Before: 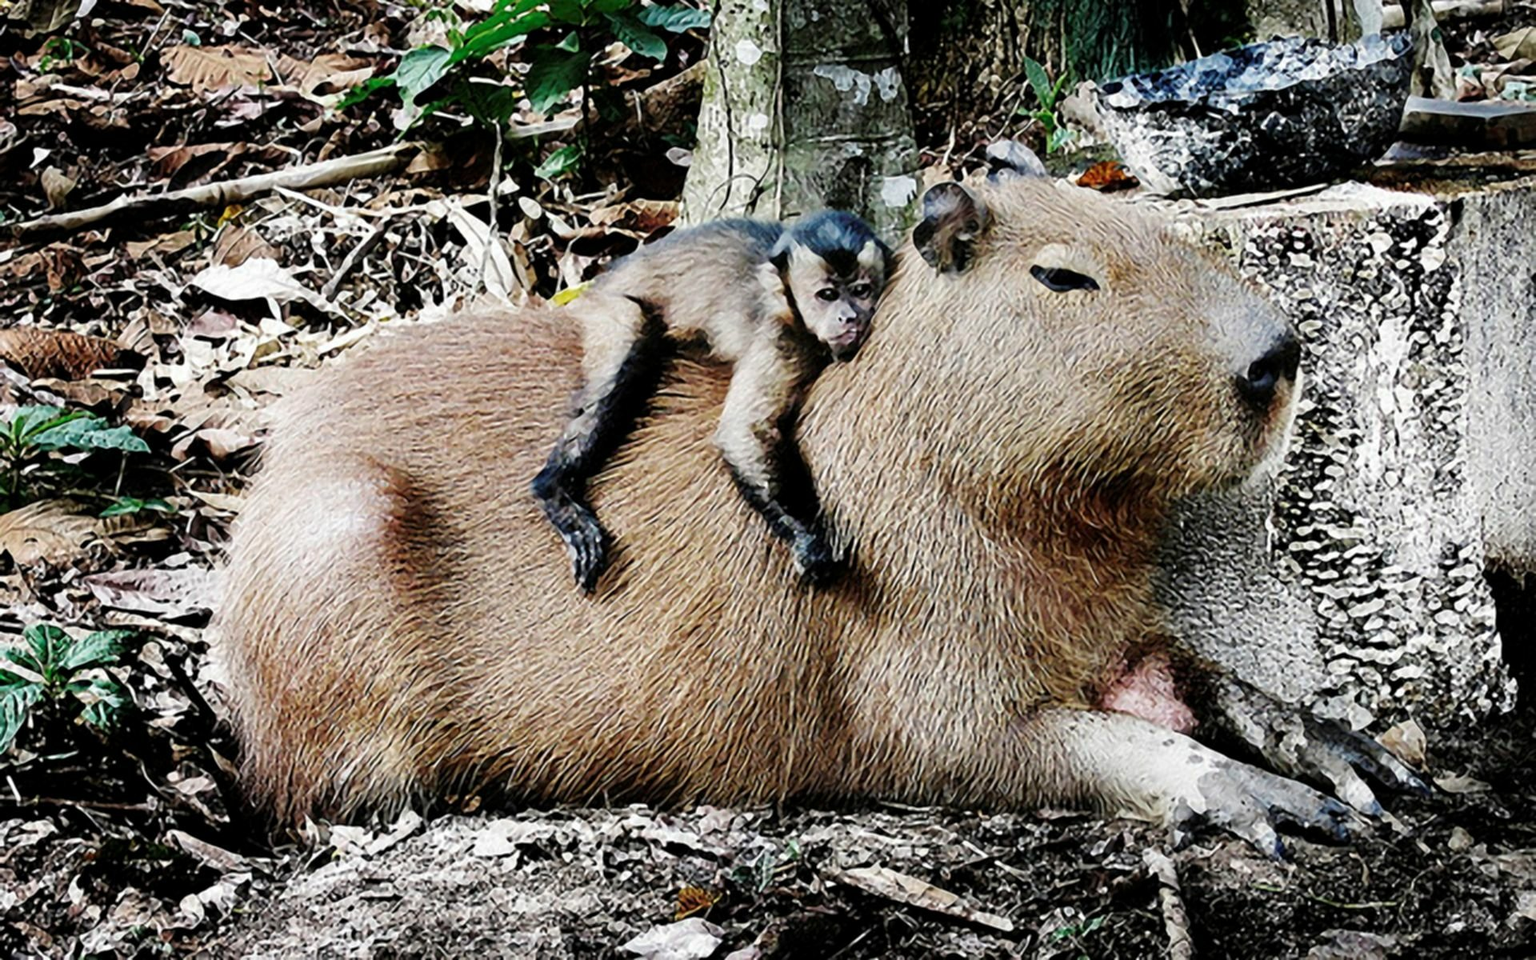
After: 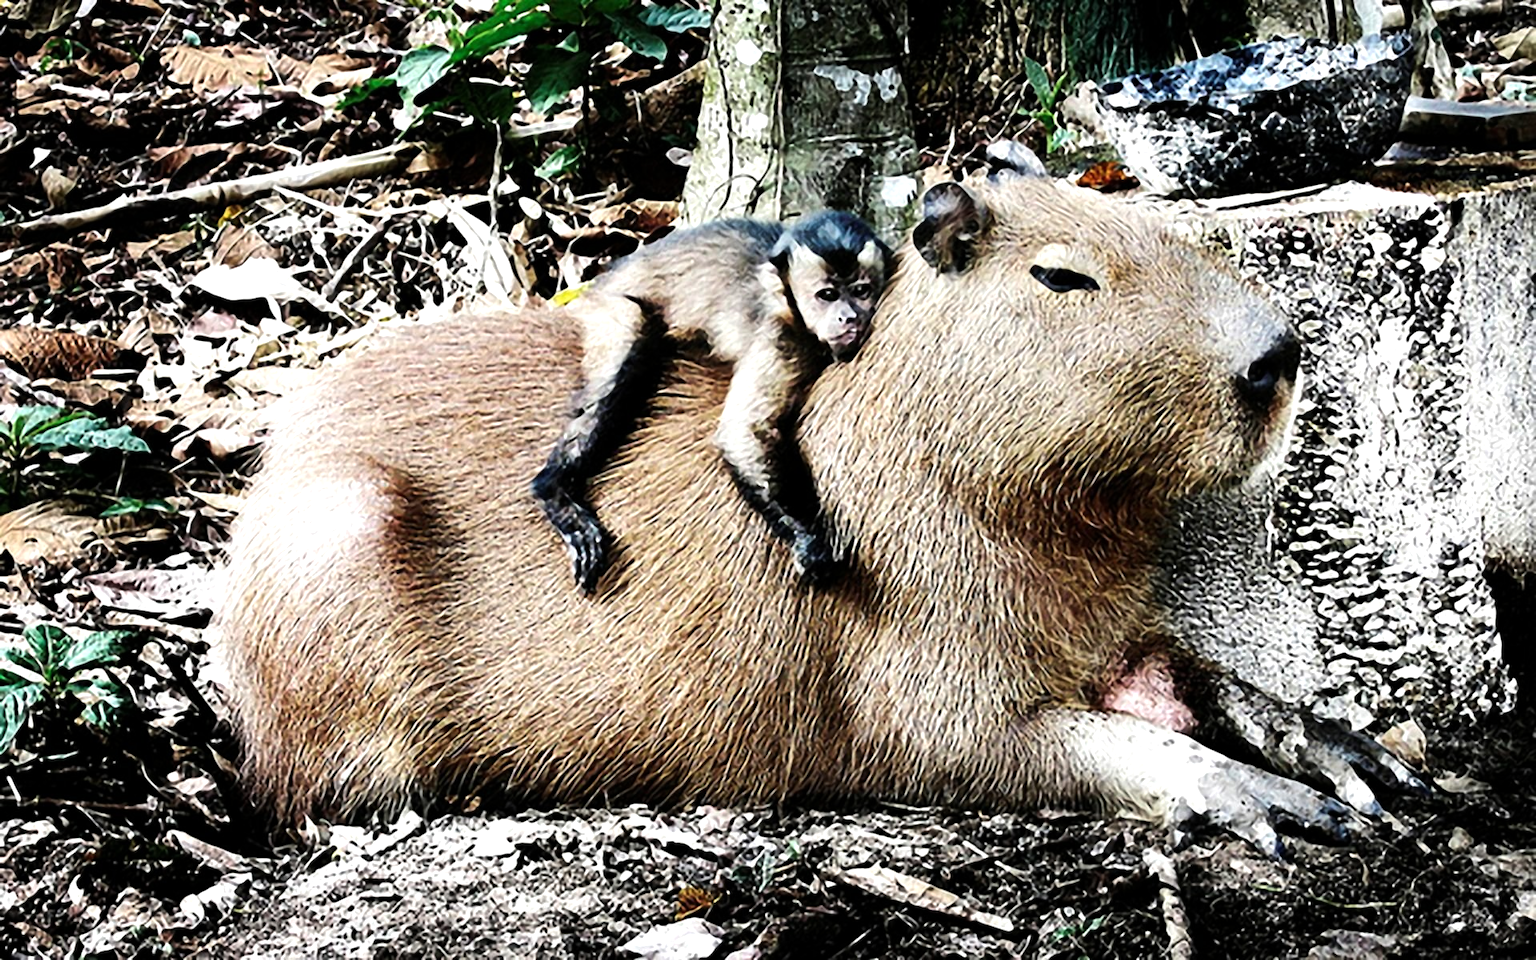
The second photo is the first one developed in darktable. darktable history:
tone equalizer: -8 EV -0.744 EV, -7 EV -0.728 EV, -6 EV -0.62 EV, -5 EV -0.409 EV, -3 EV 0.403 EV, -2 EV 0.6 EV, -1 EV 0.691 EV, +0 EV 0.731 EV, edges refinement/feathering 500, mask exposure compensation -1.57 EV, preserve details no
